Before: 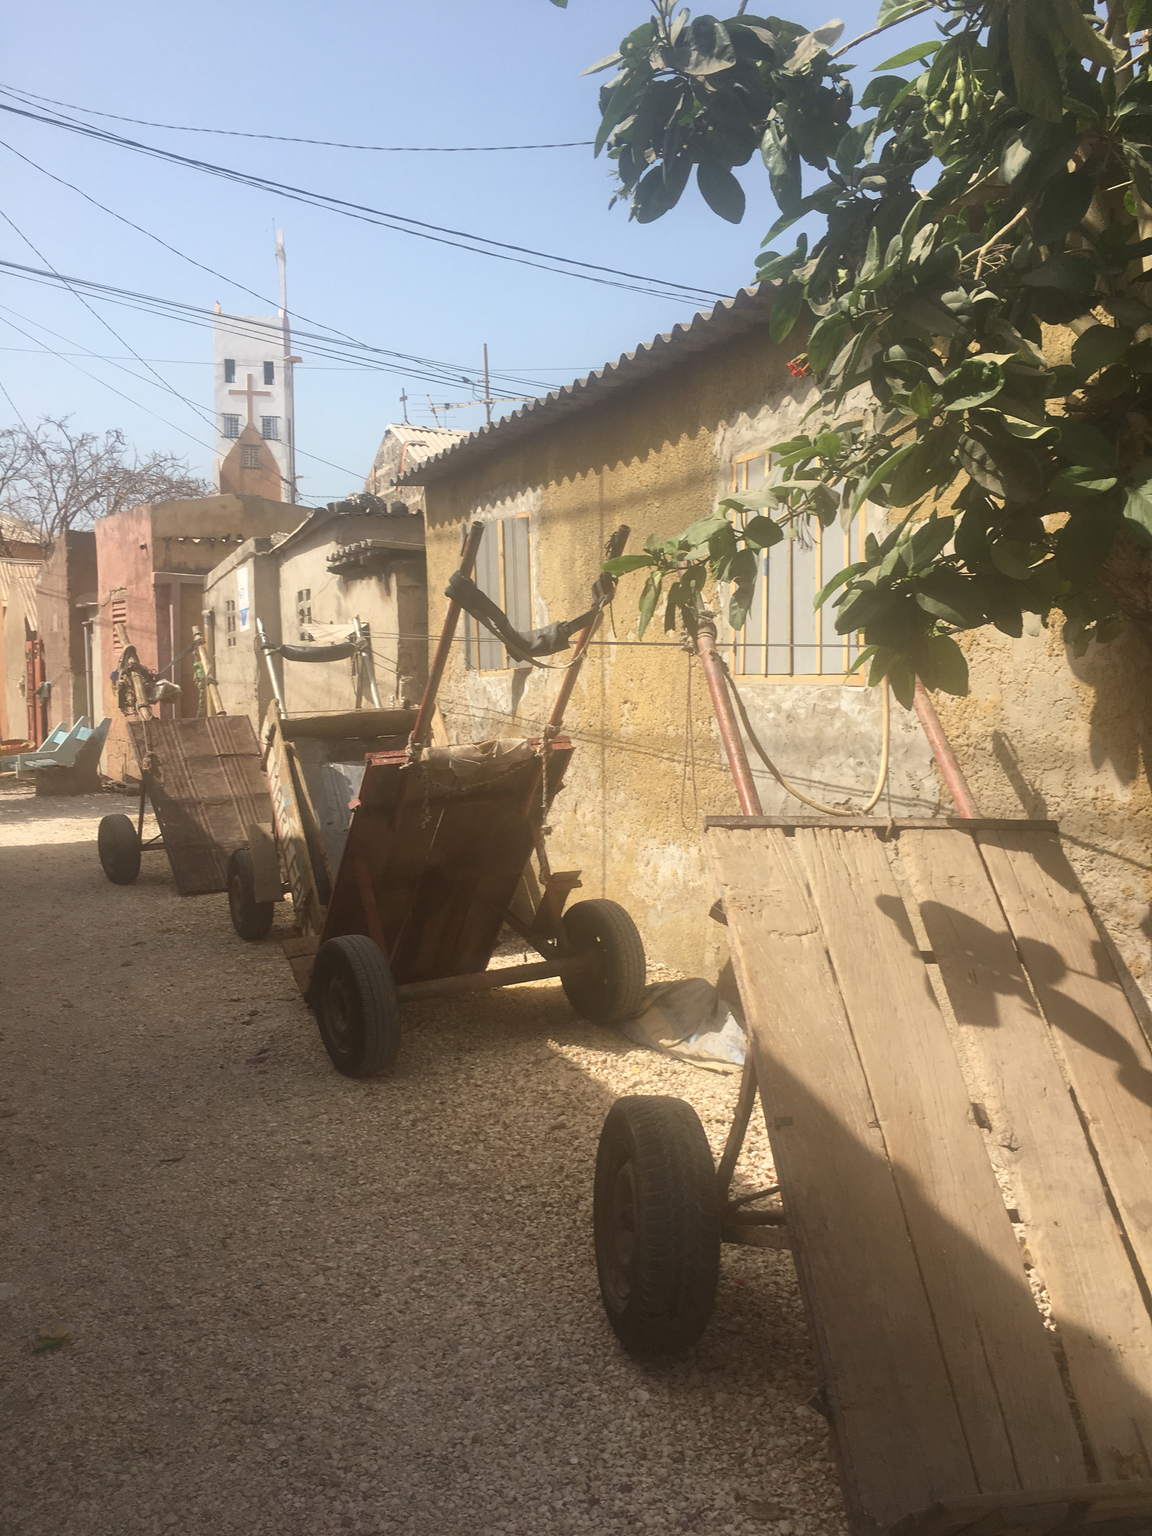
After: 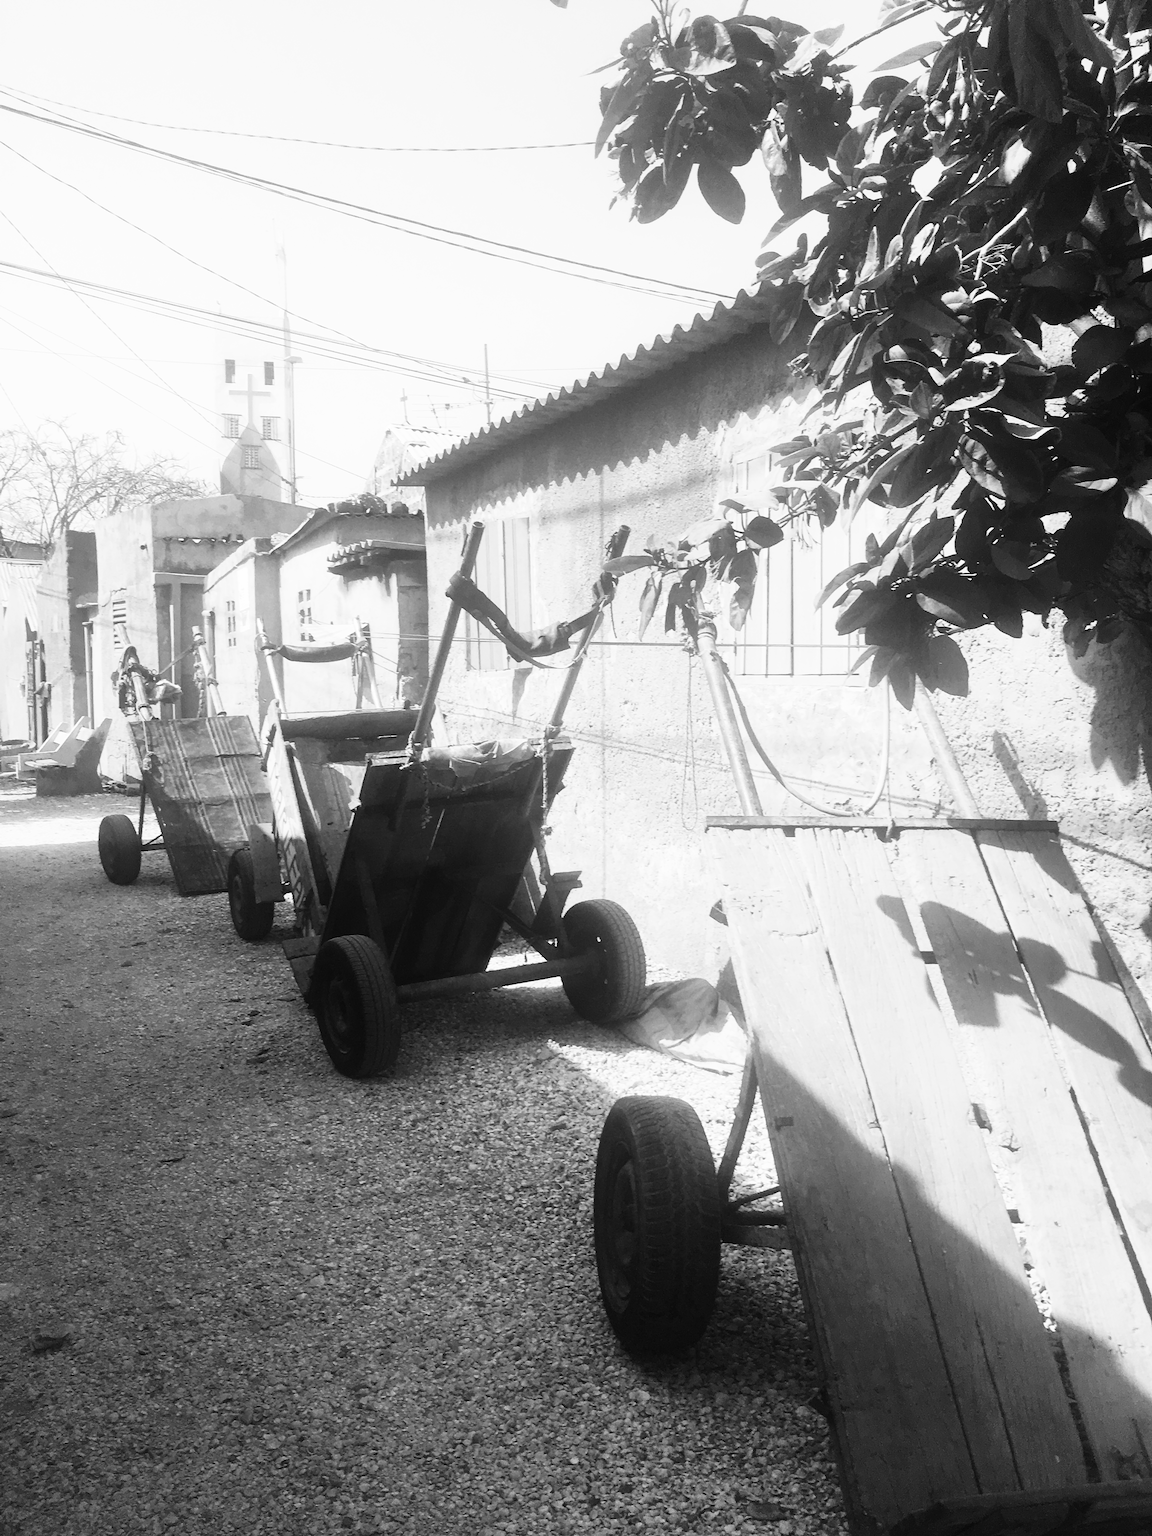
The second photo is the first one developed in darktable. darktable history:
color calibration: output gray [0.22, 0.42, 0.37, 0], gray › normalize channels true, illuminant same as pipeline (D50), adaptation XYZ, x 0.346, y 0.359, gamut compression 0
rgb curve: curves: ch0 [(0, 0) (0.21, 0.15) (0.24, 0.21) (0.5, 0.75) (0.75, 0.96) (0.89, 0.99) (1, 1)]; ch1 [(0, 0.02) (0.21, 0.13) (0.25, 0.2) (0.5, 0.67) (0.75, 0.9) (0.89, 0.97) (1, 1)]; ch2 [(0, 0.02) (0.21, 0.13) (0.25, 0.2) (0.5, 0.67) (0.75, 0.9) (0.89, 0.97) (1, 1)], compensate middle gray true
